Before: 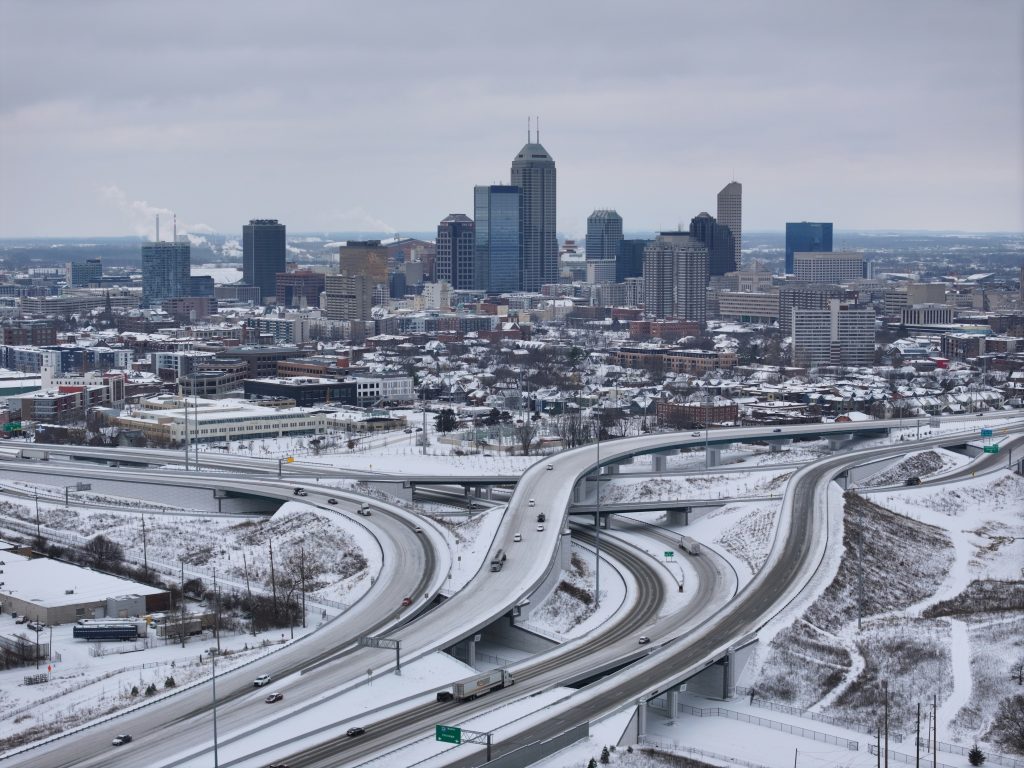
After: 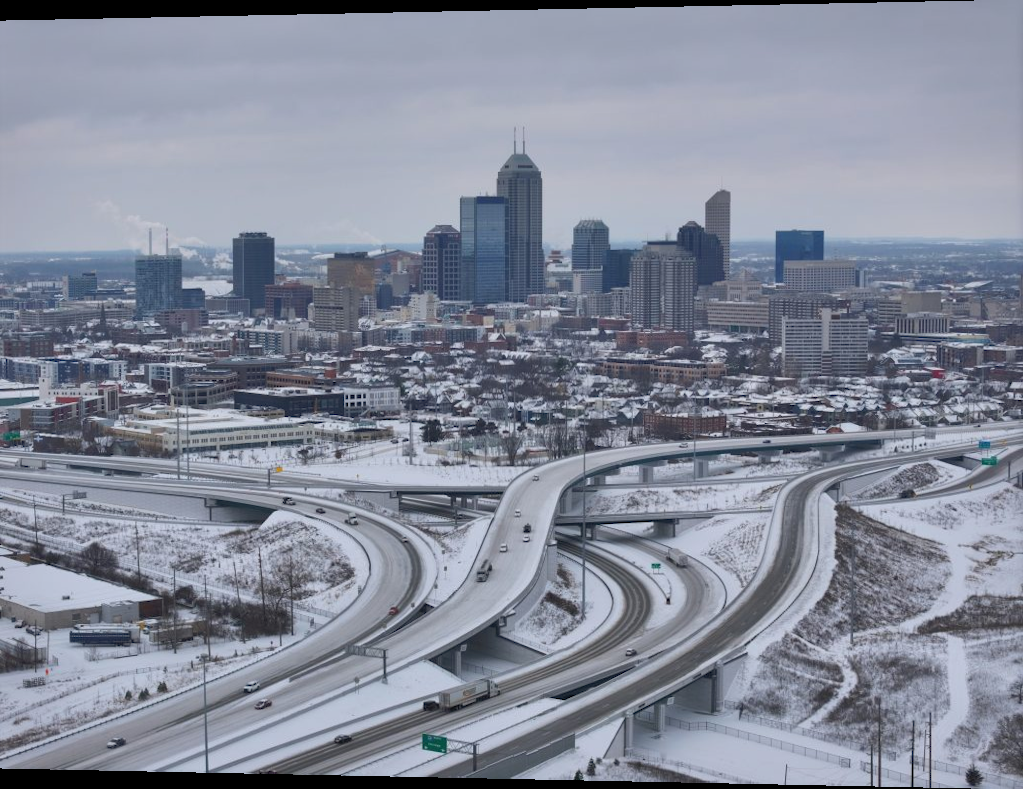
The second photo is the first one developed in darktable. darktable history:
shadows and highlights: on, module defaults
rotate and perspective: lens shift (horizontal) -0.055, automatic cropping off
